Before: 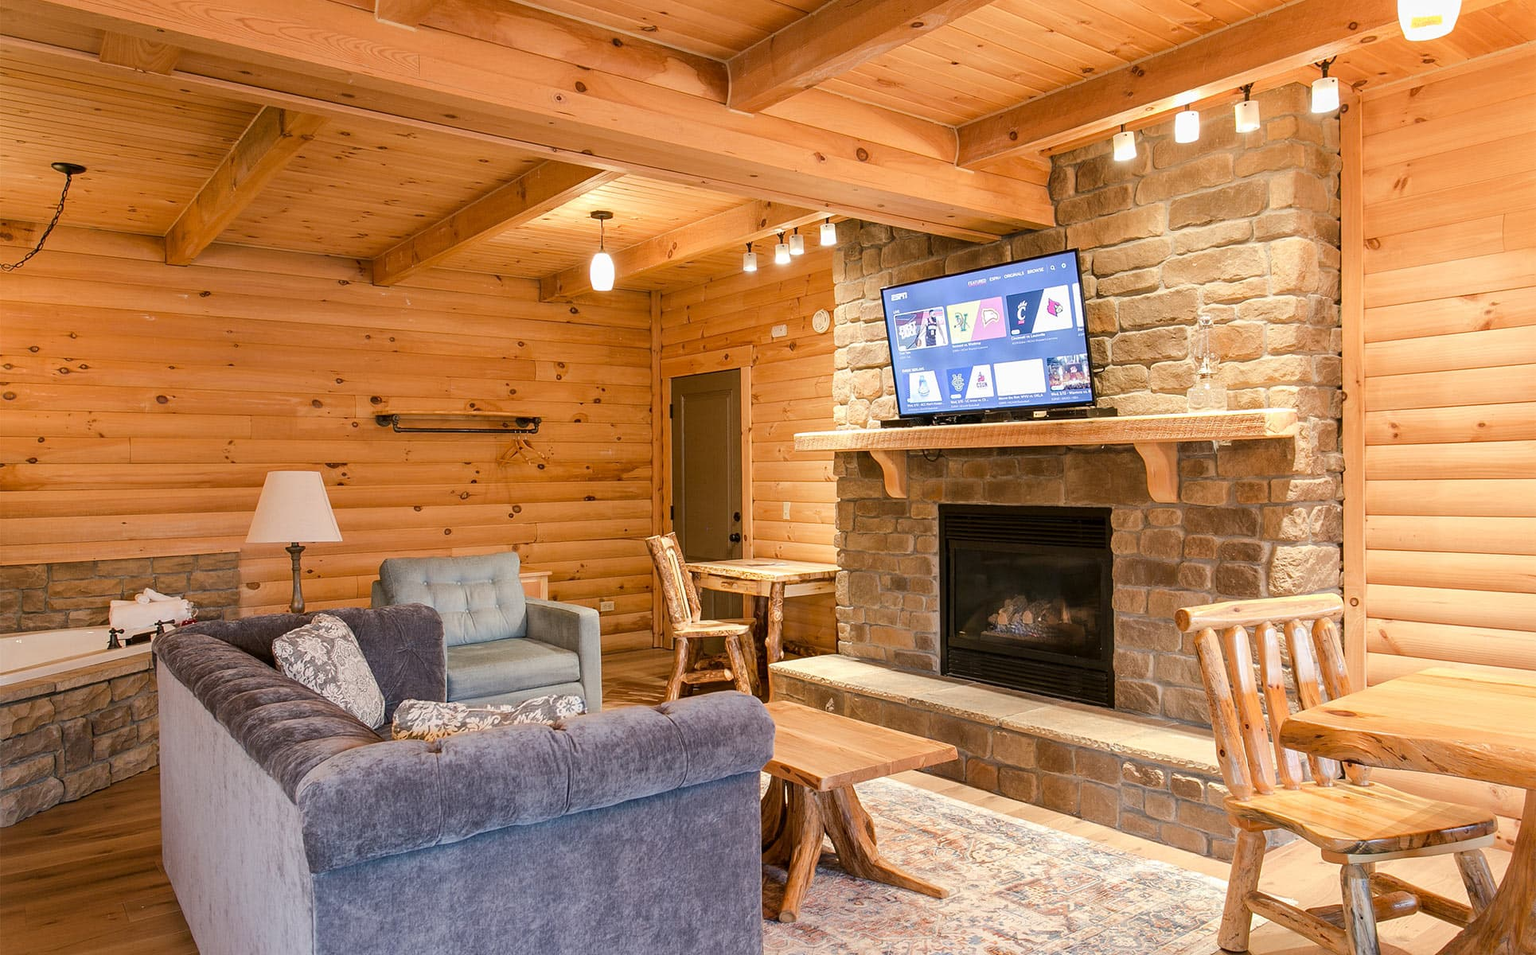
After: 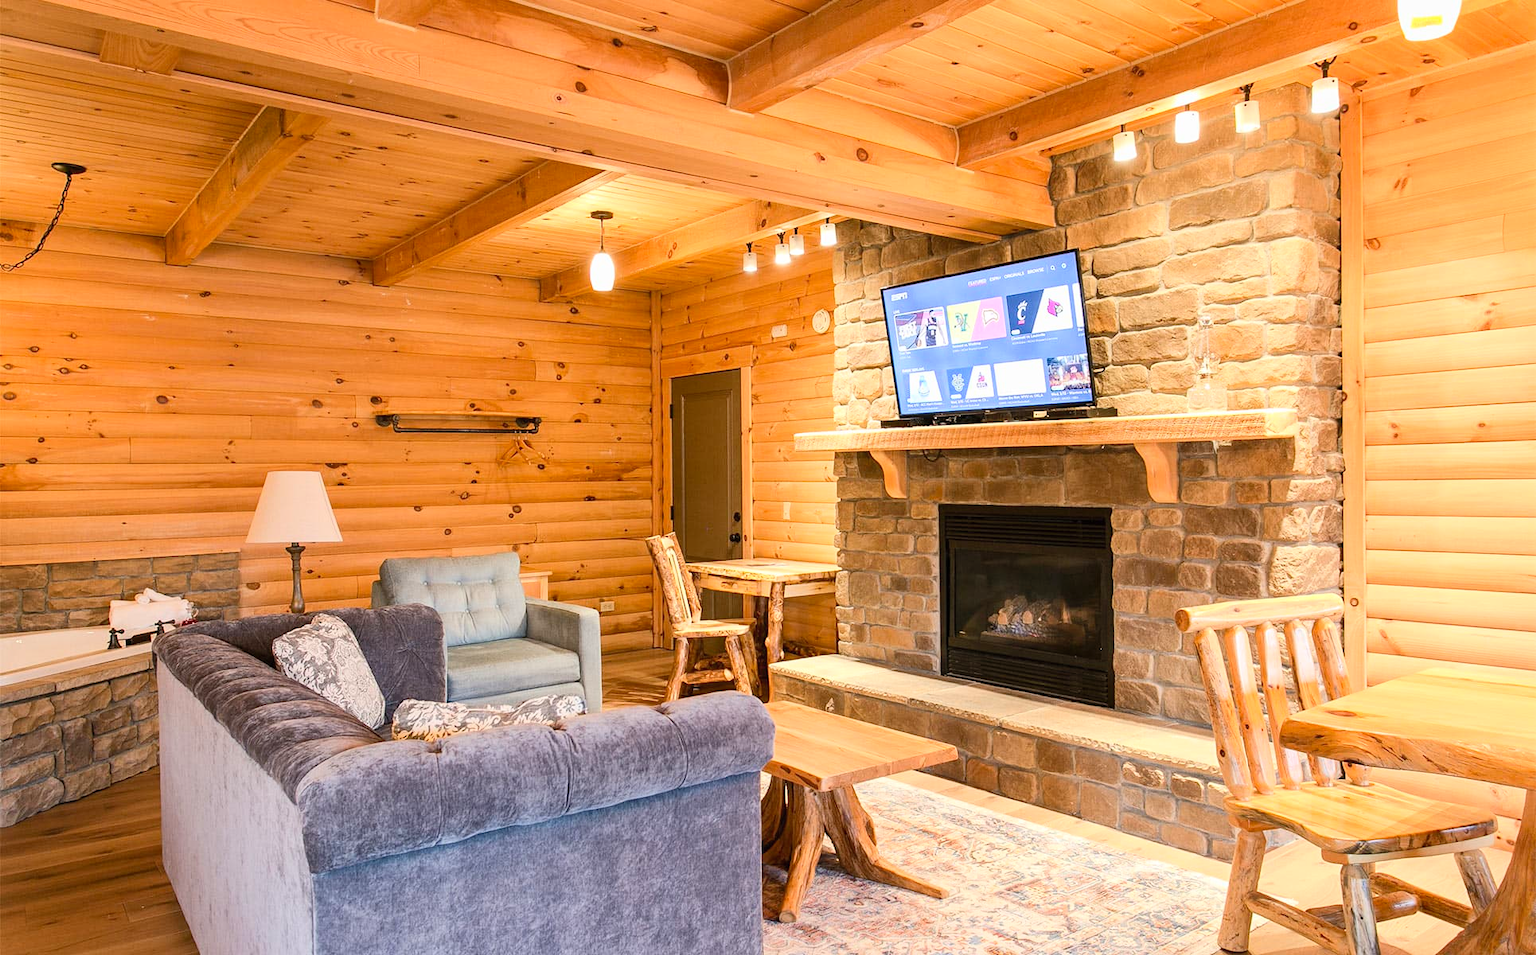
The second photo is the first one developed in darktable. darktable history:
contrast brightness saturation: contrast 0.195, brightness 0.16, saturation 0.216
